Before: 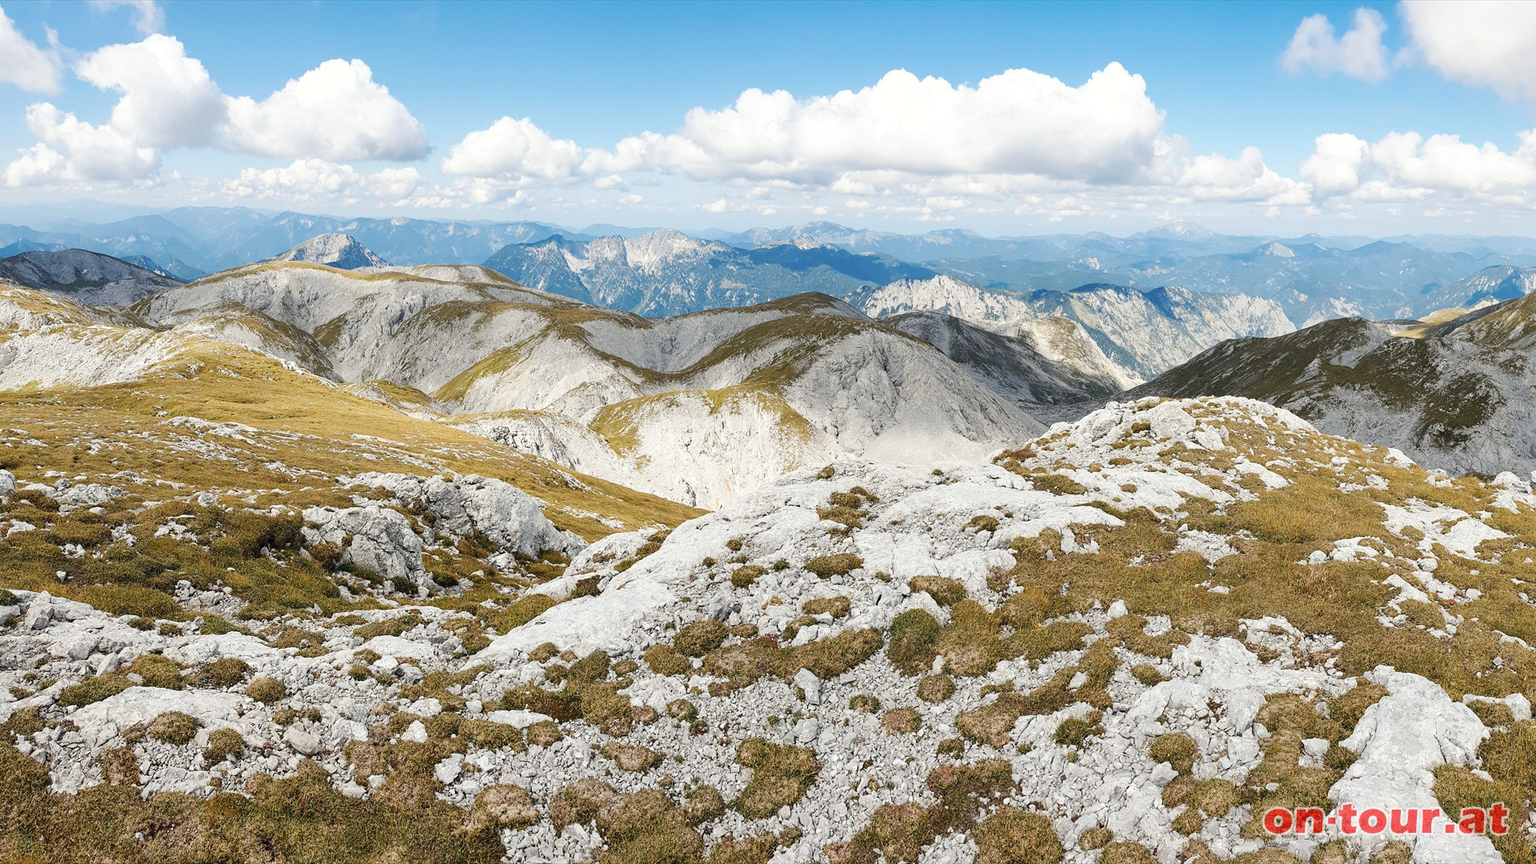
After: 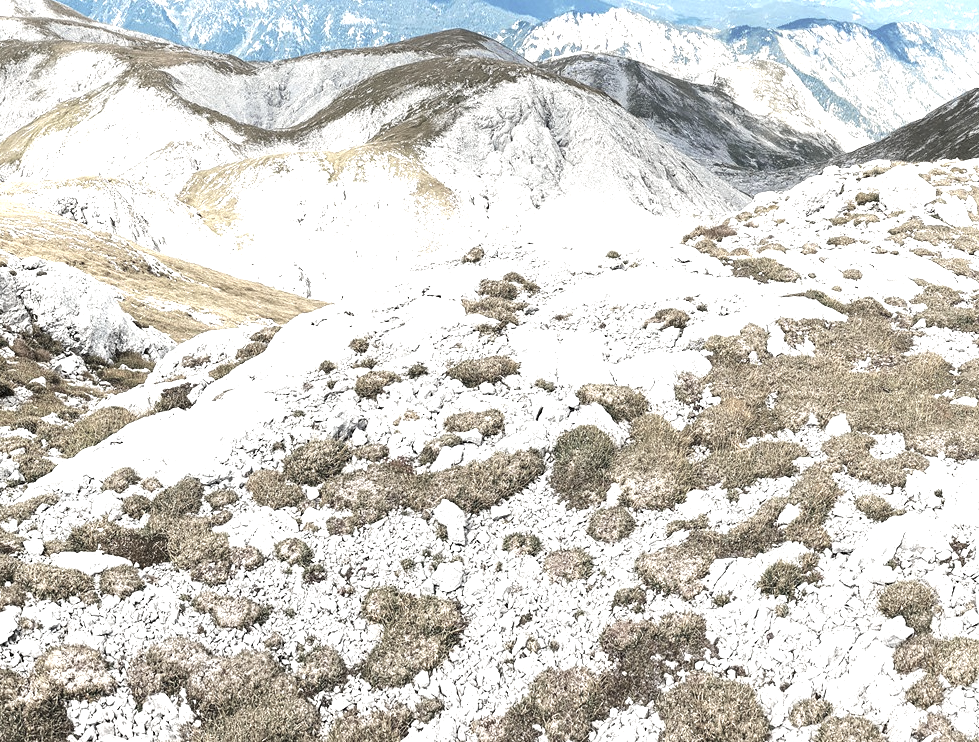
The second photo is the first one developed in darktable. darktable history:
local contrast: highlights 101%, shadows 102%, detail 119%, midtone range 0.2
color zones: curves: ch1 [(0.238, 0.163) (0.476, 0.2) (0.733, 0.322) (0.848, 0.134)]
crop and rotate: left 29.134%, top 31.286%, right 19.833%
exposure: black level correction 0, exposure 1.199 EV, compensate highlight preservation false
